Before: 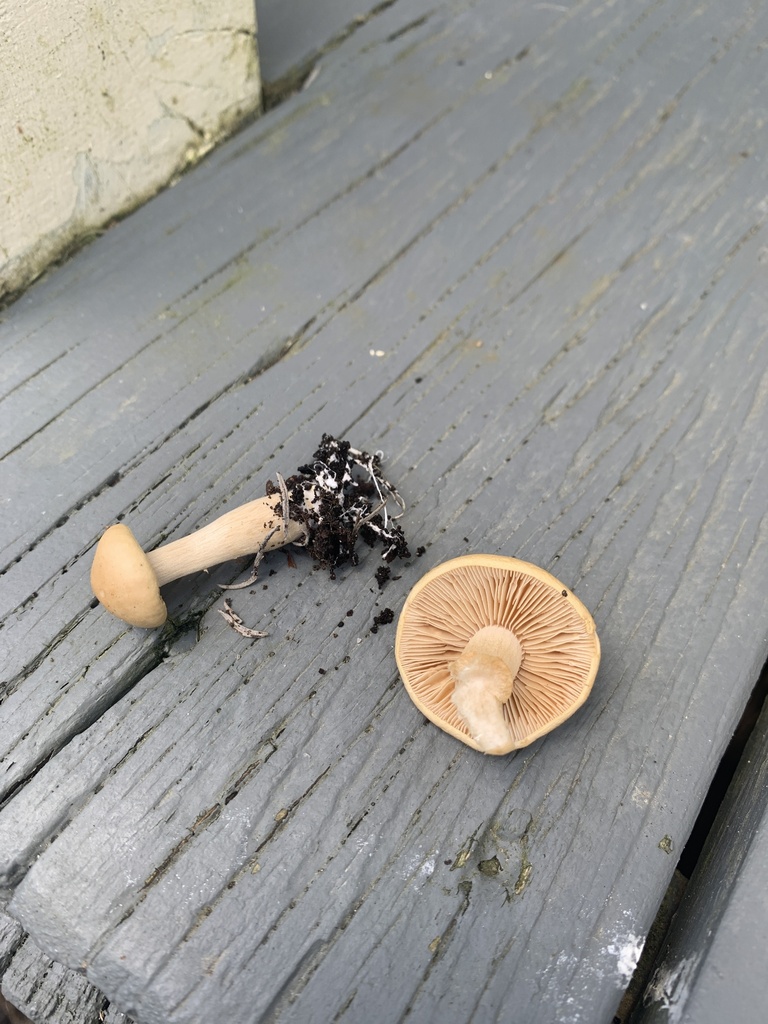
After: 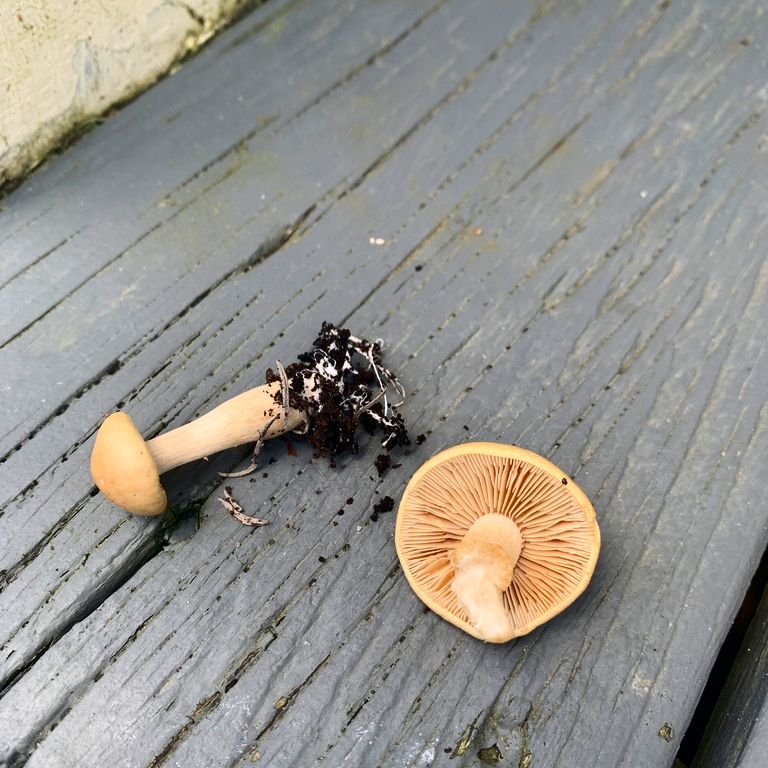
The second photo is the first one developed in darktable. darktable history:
contrast brightness saturation: contrast 0.189, brightness -0.109, saturation 0.206
crop: top 11.018%, bottom 13.964%
